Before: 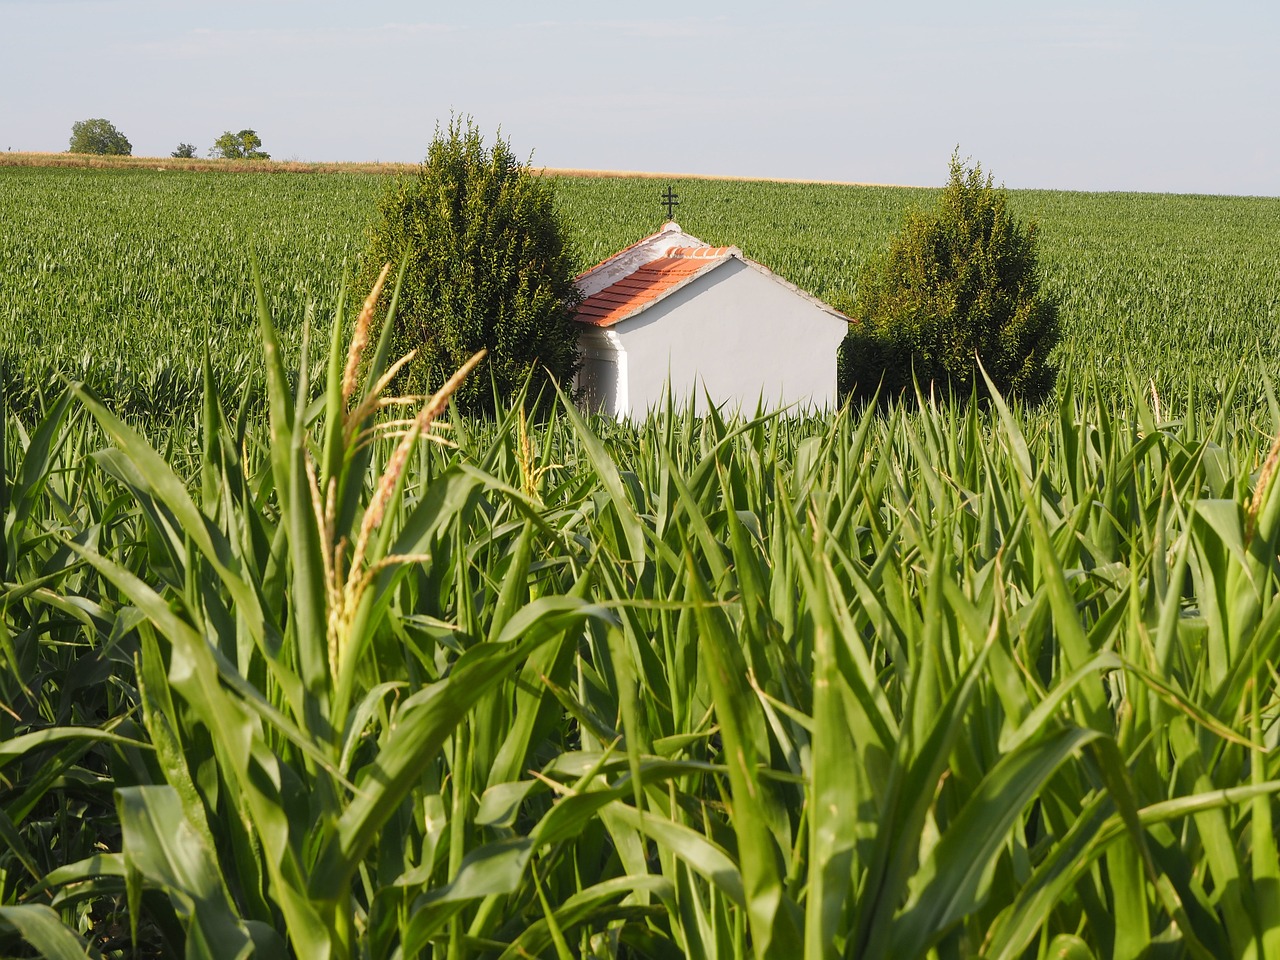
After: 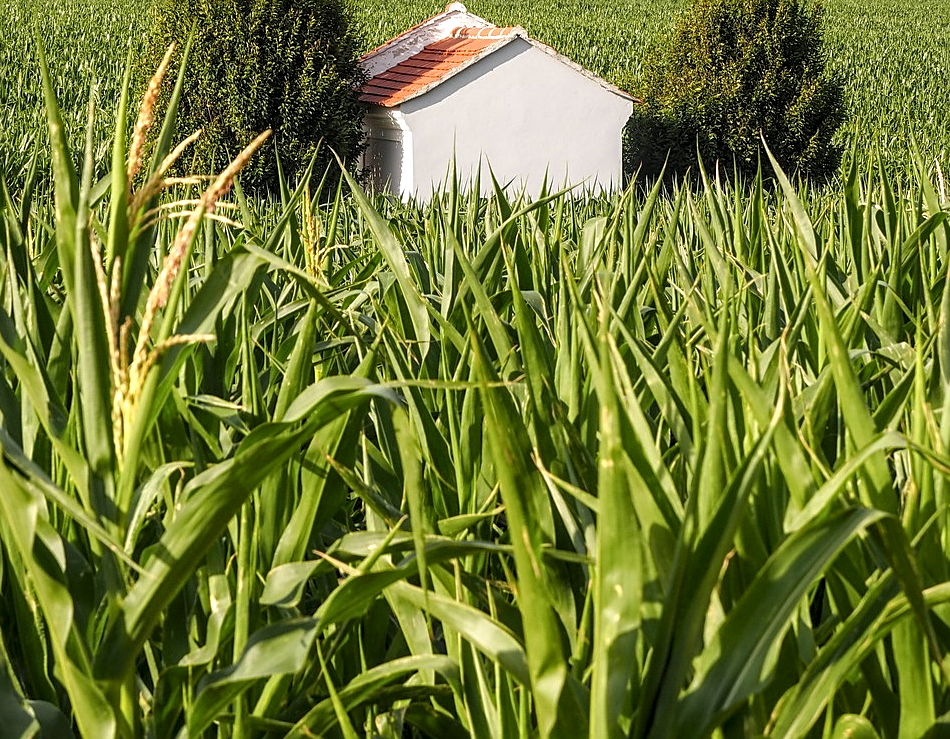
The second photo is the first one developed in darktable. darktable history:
sharpen: on, module defaults
exposure: exposure 0.128 EV, compensate highlight preservation false
local contrast: detail 150%
crop: left 16.863%, top 23.004%, right 8.859%
